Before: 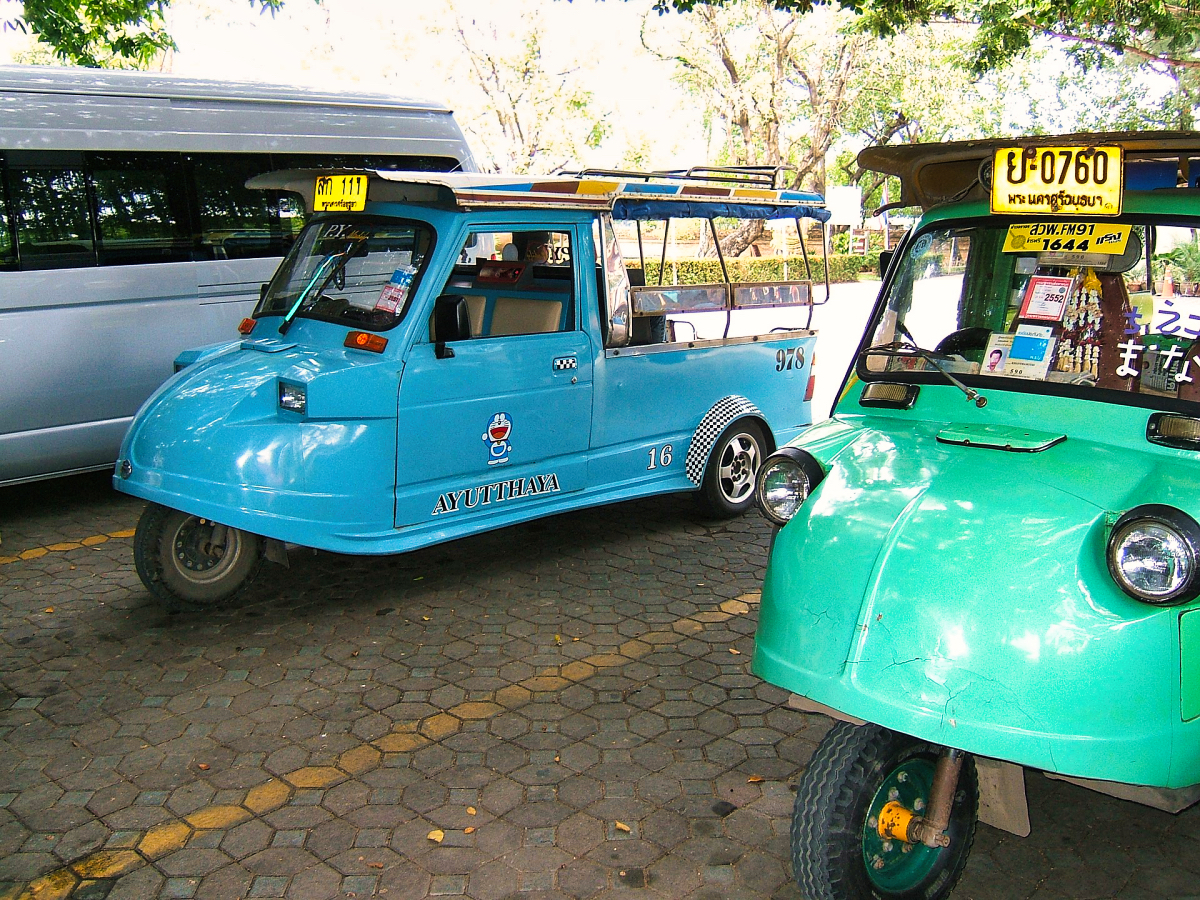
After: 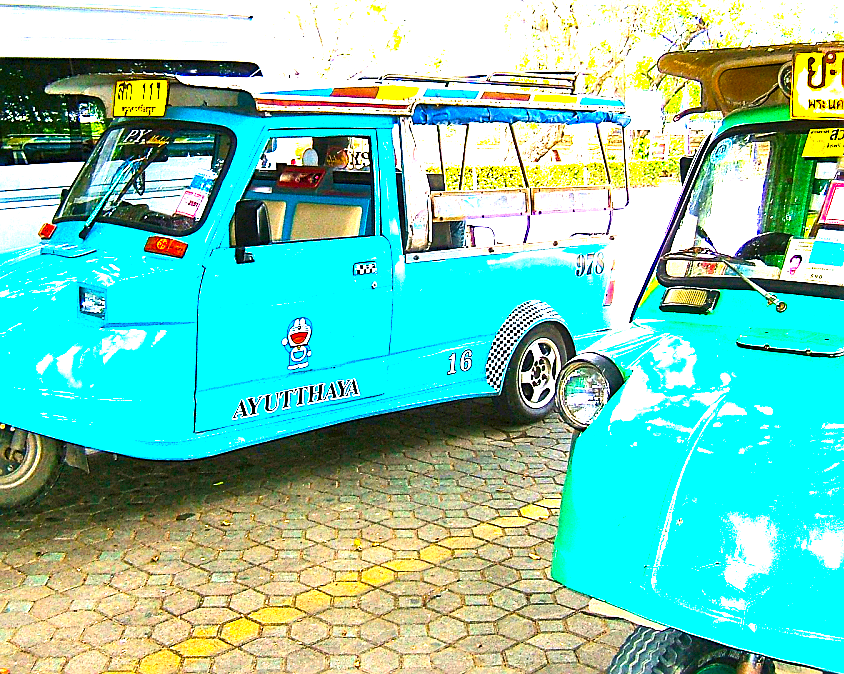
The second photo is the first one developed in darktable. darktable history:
crop and rotate: left 16.717%, top 10.666%, right 12.945%, bottom 14.437%
exposure: black level correction 0, exposure 1.444 EV, compensate exposure bias true, compensate highlight preservation false
contrast brightness saturation: contrast 0.161, saturation 0.314
sharpen: on, module defaults
color balance rgb: perceptual saturation grading › global saturation 20%, perceptual saturation grading › highlights -25.085%, perceptual saturation grading › shadows 49.384%, perceptual brilliance grading › global brilliance 30.241%, global vibrance 9.91%
